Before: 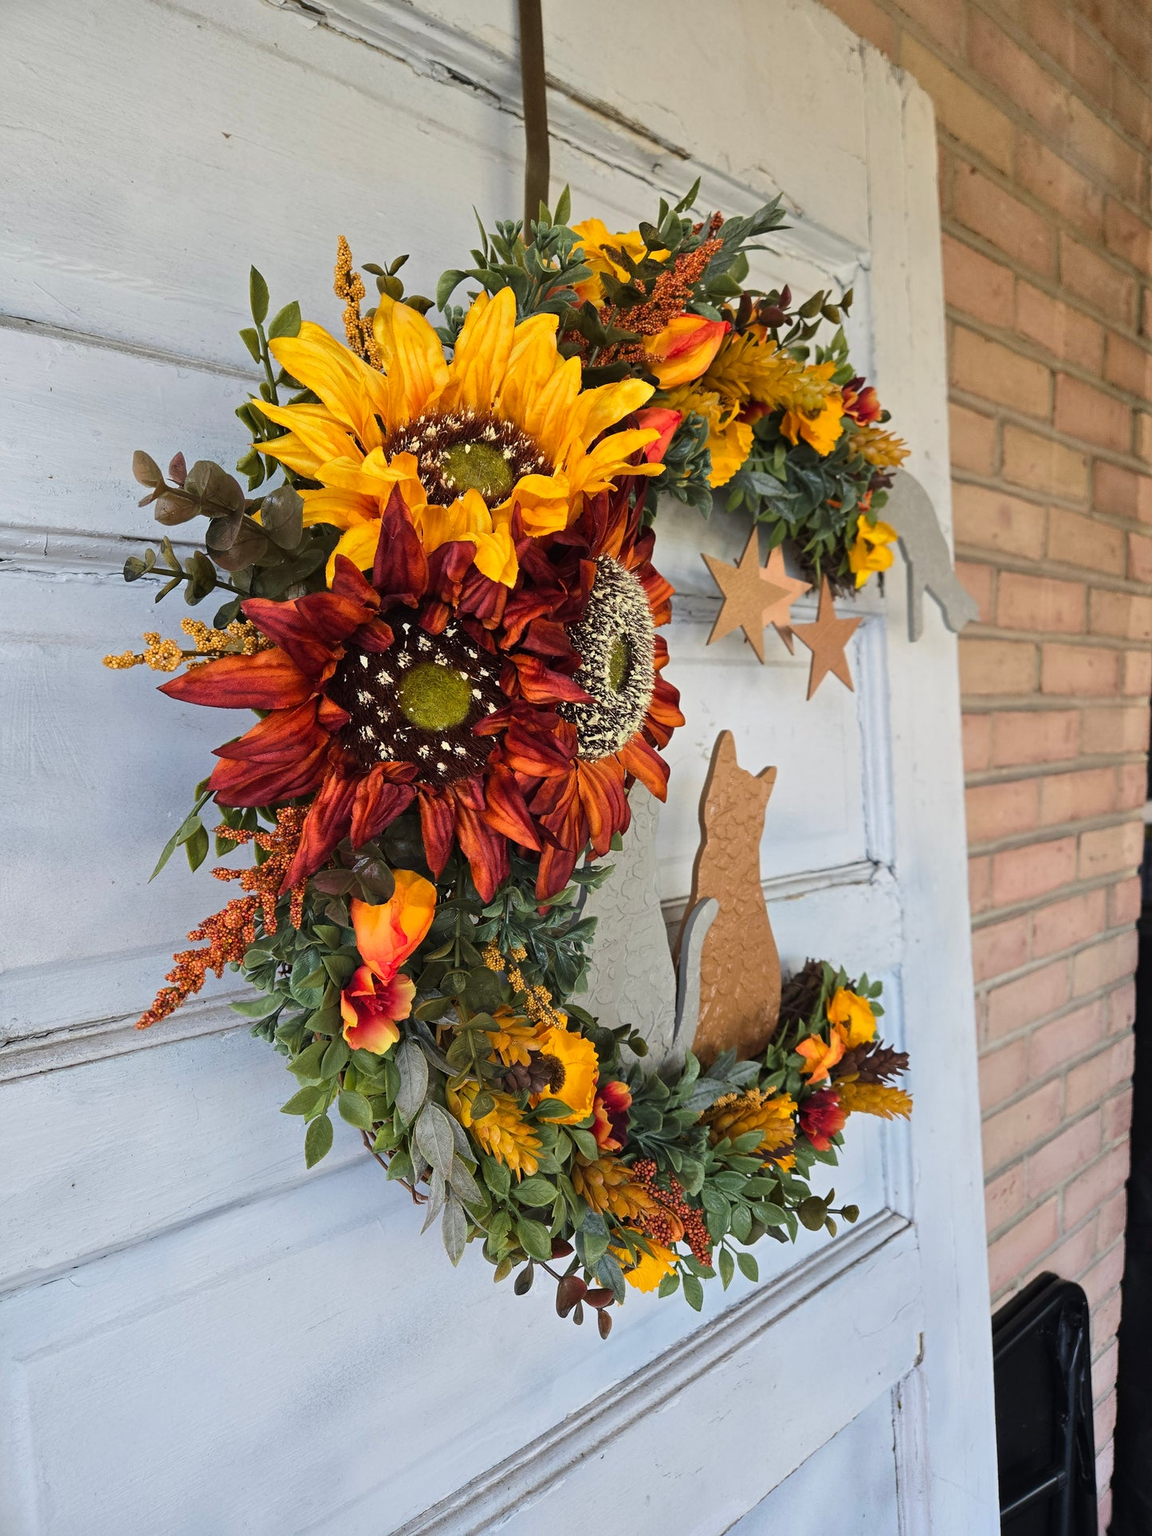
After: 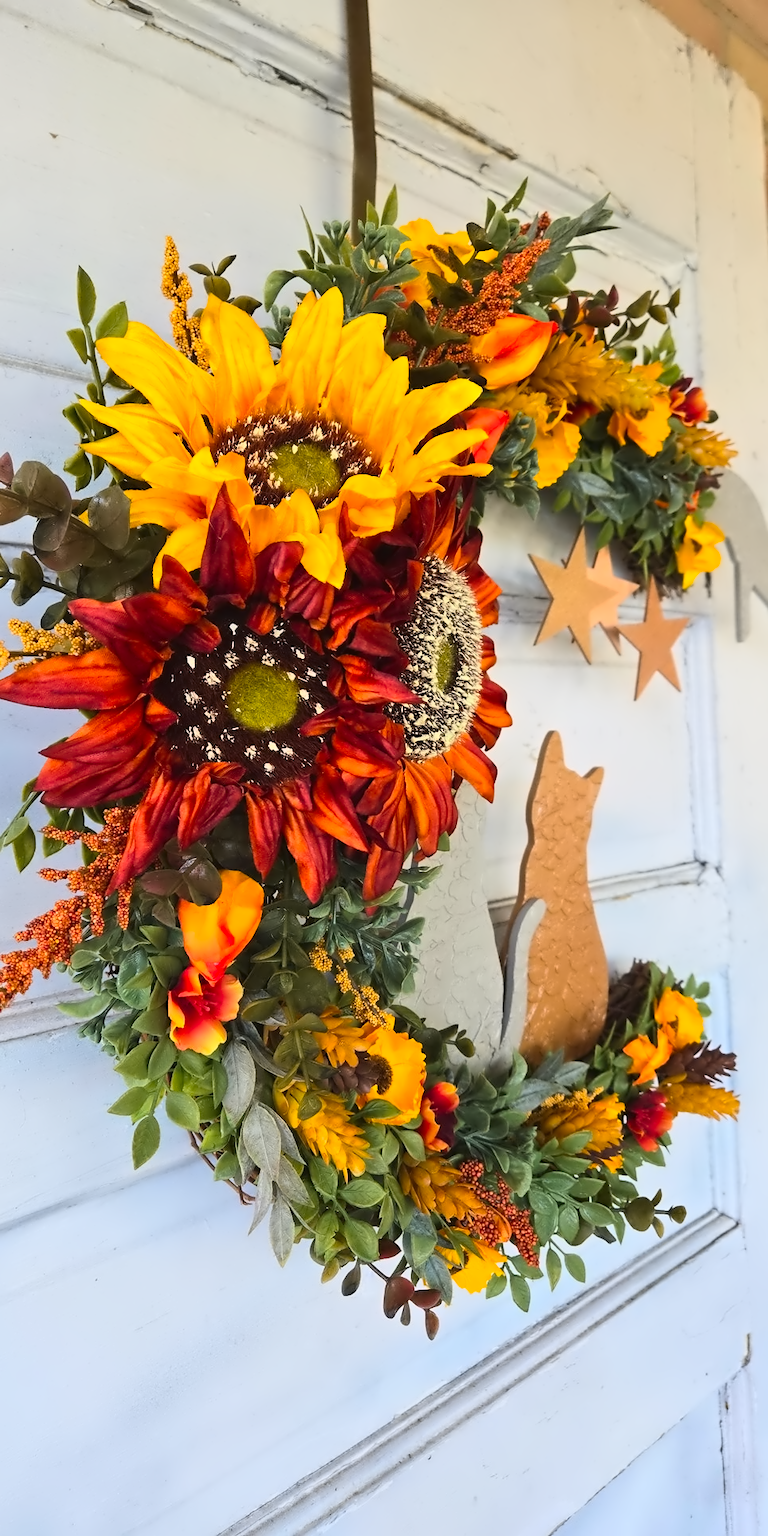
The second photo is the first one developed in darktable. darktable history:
crop and rotate: left 15.055%, right 18.278%
contrast equalizer: octaves 7, y [[0.5 ×6], [0.5 ×6], [0.5 ×6], [0, 0.033, 0.067, 0.1, 0.133, 0.167], [0, 0.05, 0.1, 0.15, 0.2, 0.25]]
contrast brightness saturation: contrast 0.2, brightness 0.16, saturation 0.22
color balance: output saturation 110%
